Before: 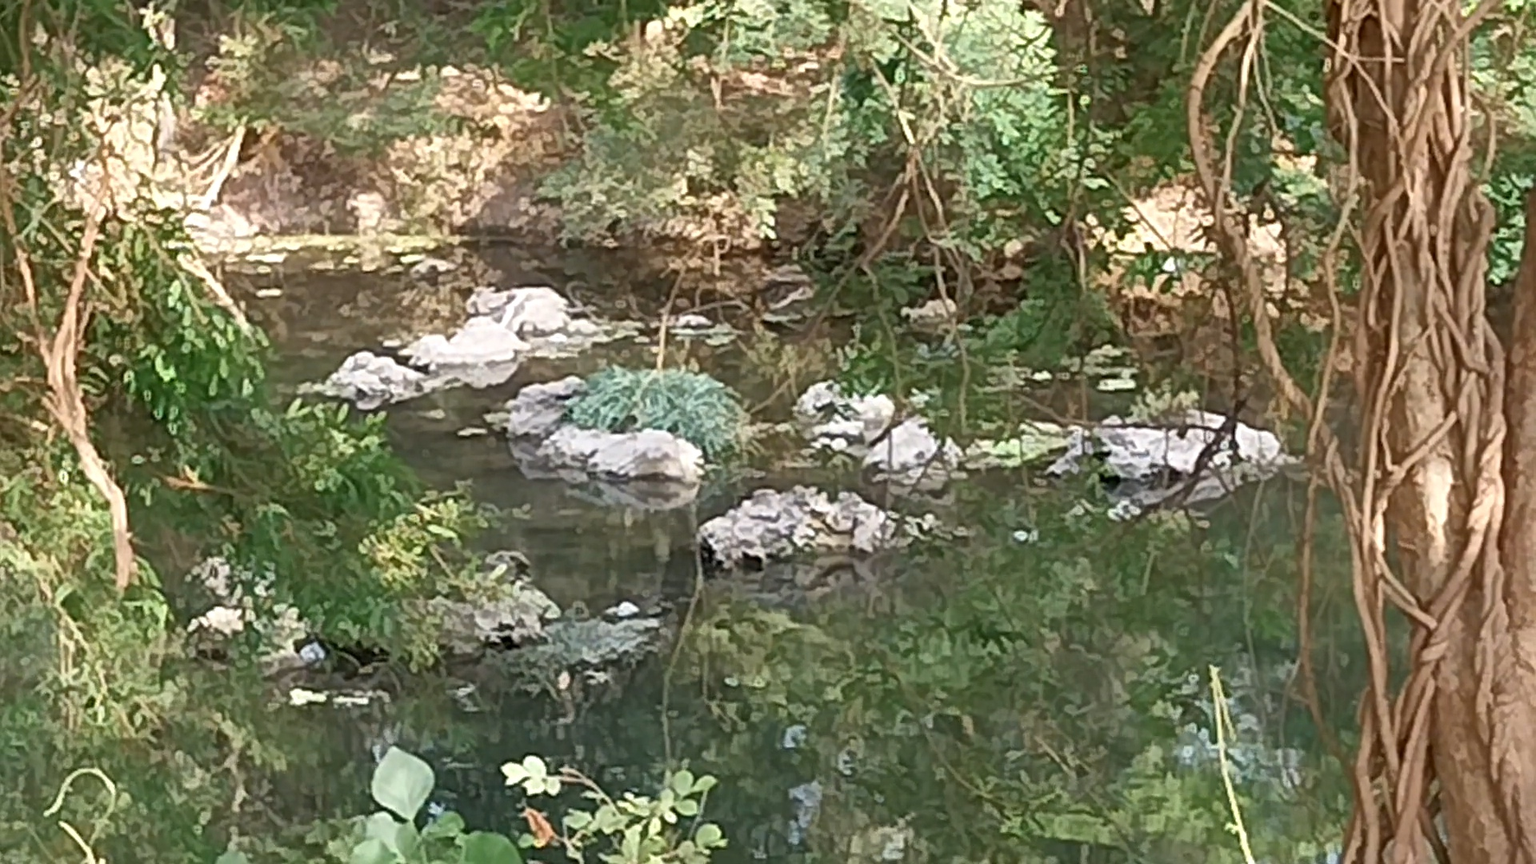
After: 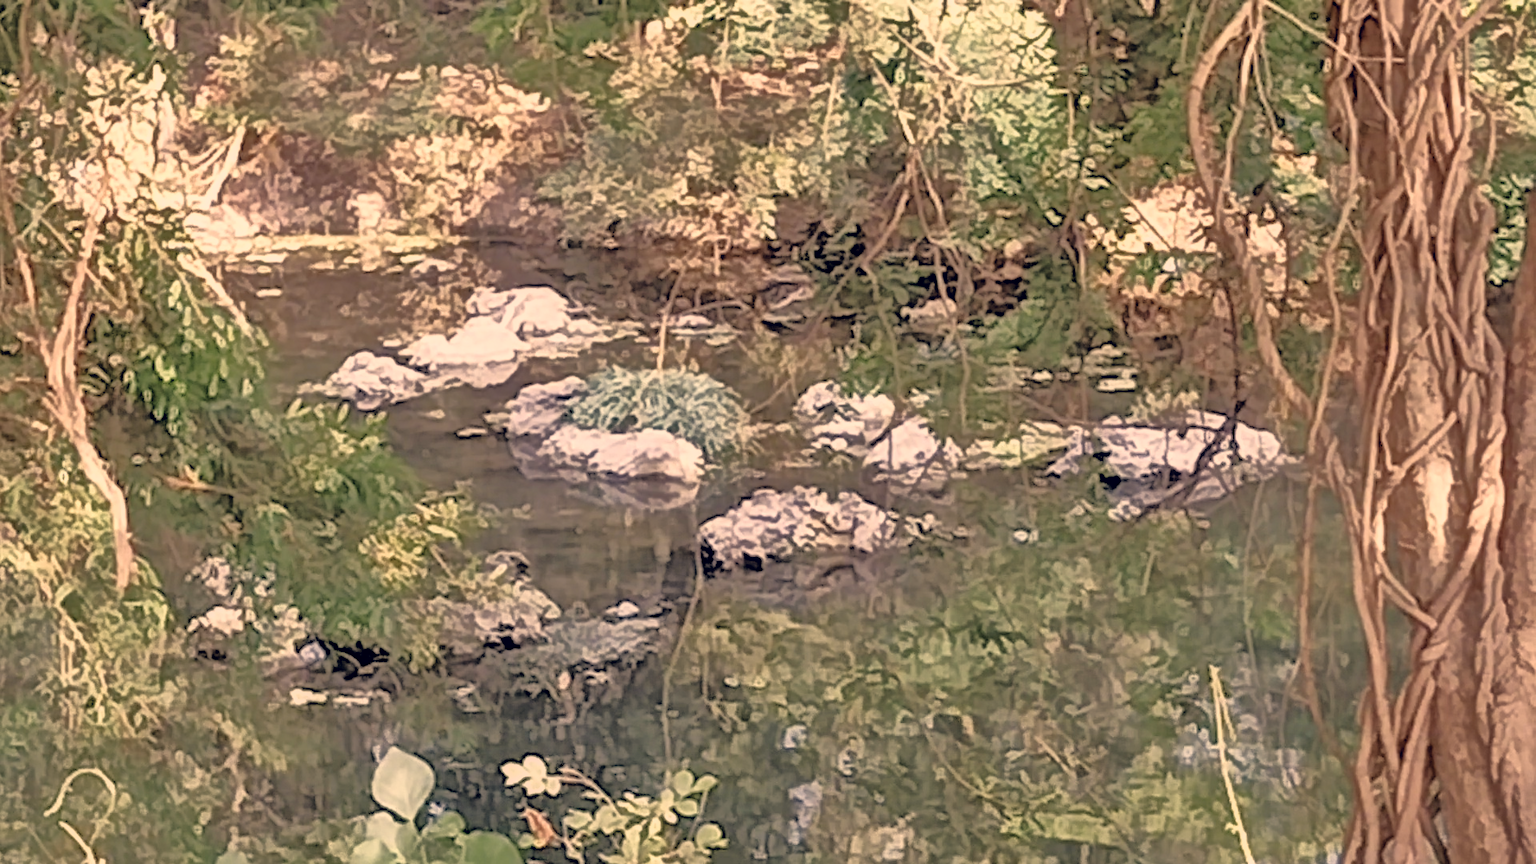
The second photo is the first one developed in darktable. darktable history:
filmic rgb: black relative exposure -8.03 EV, white relative exposure 4.04 EV, hardness 4.12, latitude 49.3%, contrast 1.1, add noise in highlights 0.101, color science v4 (2020), type of noise poissonian
local contrast: on, module defaults
tone equalizer: -8 EV -0.498 EV, -7 EV -0.315 EV, -6 EV -0.101 EV, -5 EV 0.412 EV, -4 EV 0.978 EV, -3 EV 0.8 EV, -2 EV -0.013 EV, -1 EV 0.132 EV, +0 EV -0.036 EV, mask exposure compensation -0.511 EV
color correction: highlights a* 19.58, highlights b* 28.11, shadows a* 3.49, shadows b* -17.14, saturation 0.739
